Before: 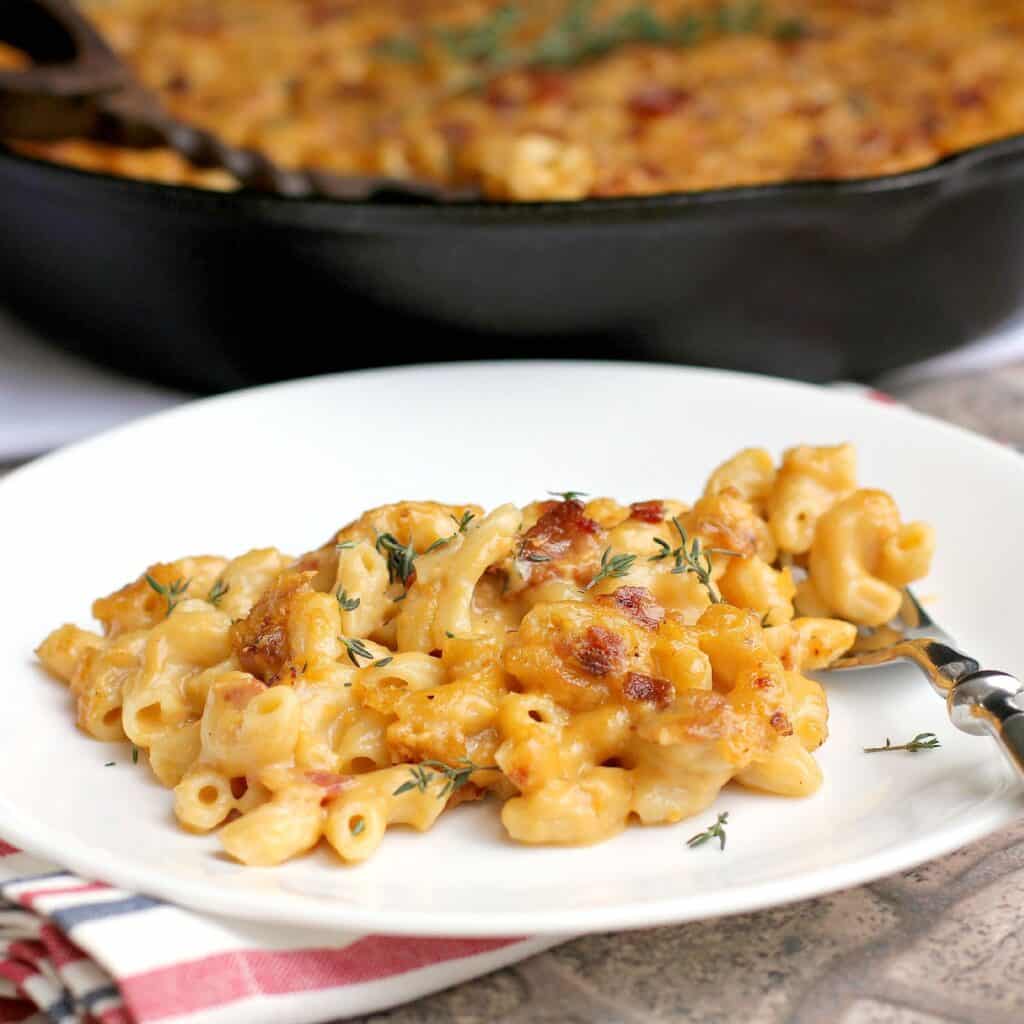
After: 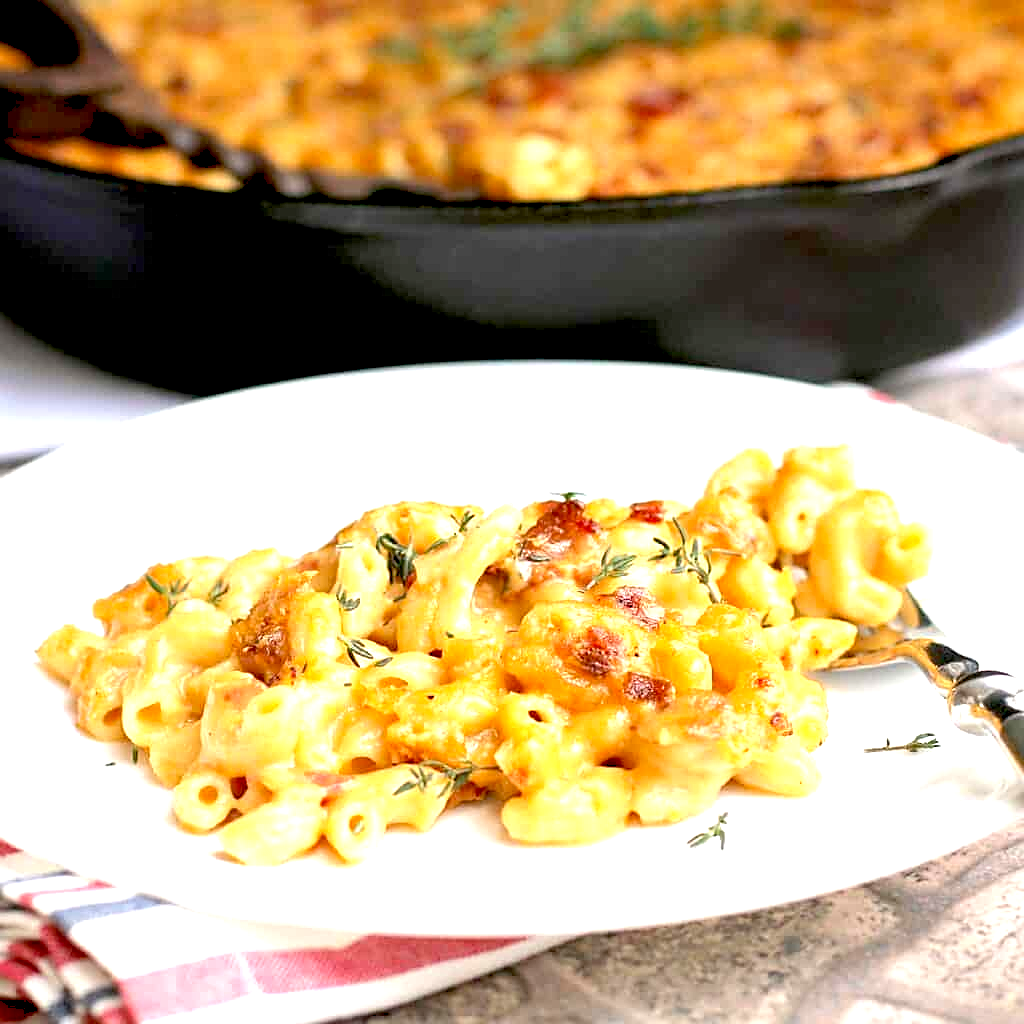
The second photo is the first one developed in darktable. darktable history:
exposure: black level correction 0.01, exposure 1 EV, compensate highlight preservation false
sharpen: on, module defaults
